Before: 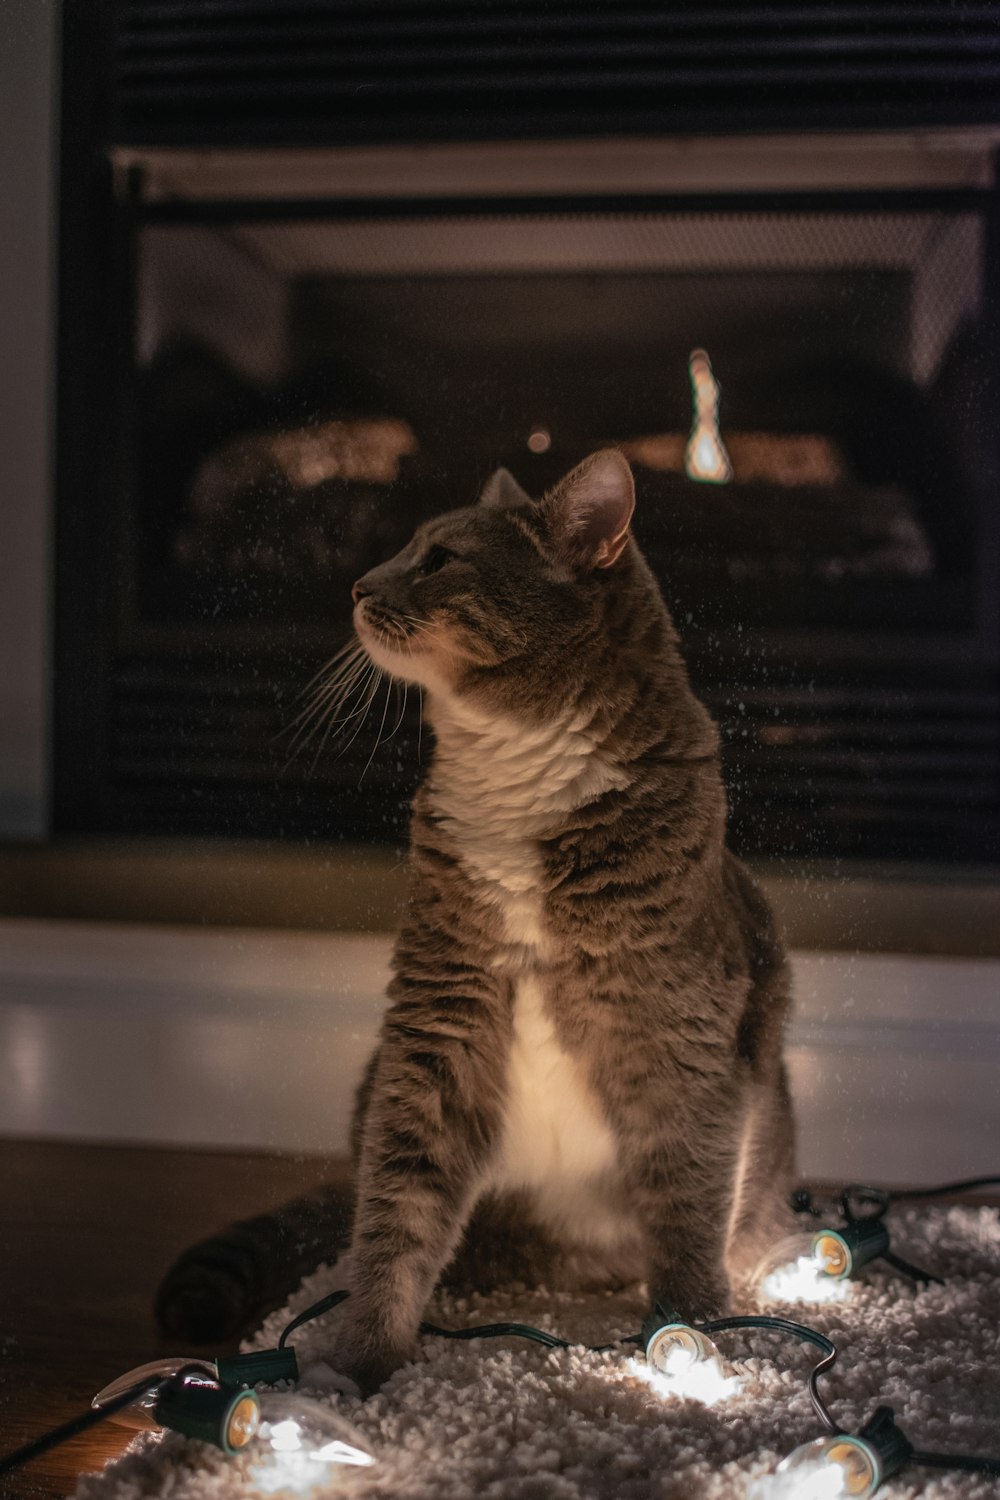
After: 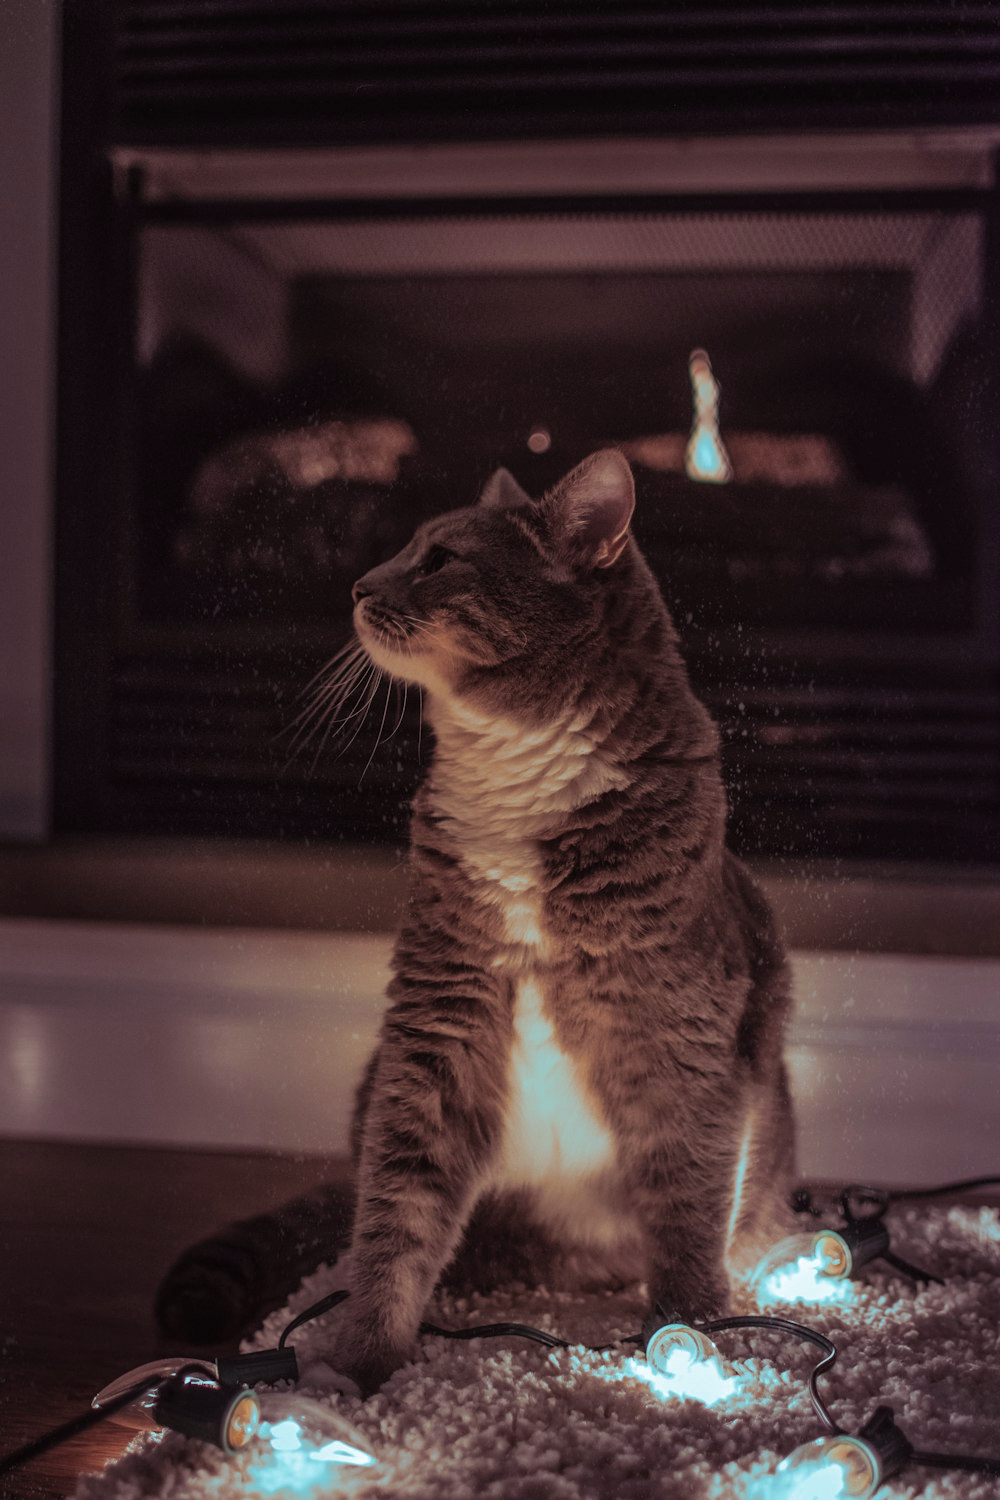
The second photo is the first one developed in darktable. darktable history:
shadows and highlights: shadows 10, white point adjustment 1, highlights -40
split-toning: shadows › hue 327.6°, highlights › hue 198°, highlights › saturation 0.55, balance -21.25, compress 0%
